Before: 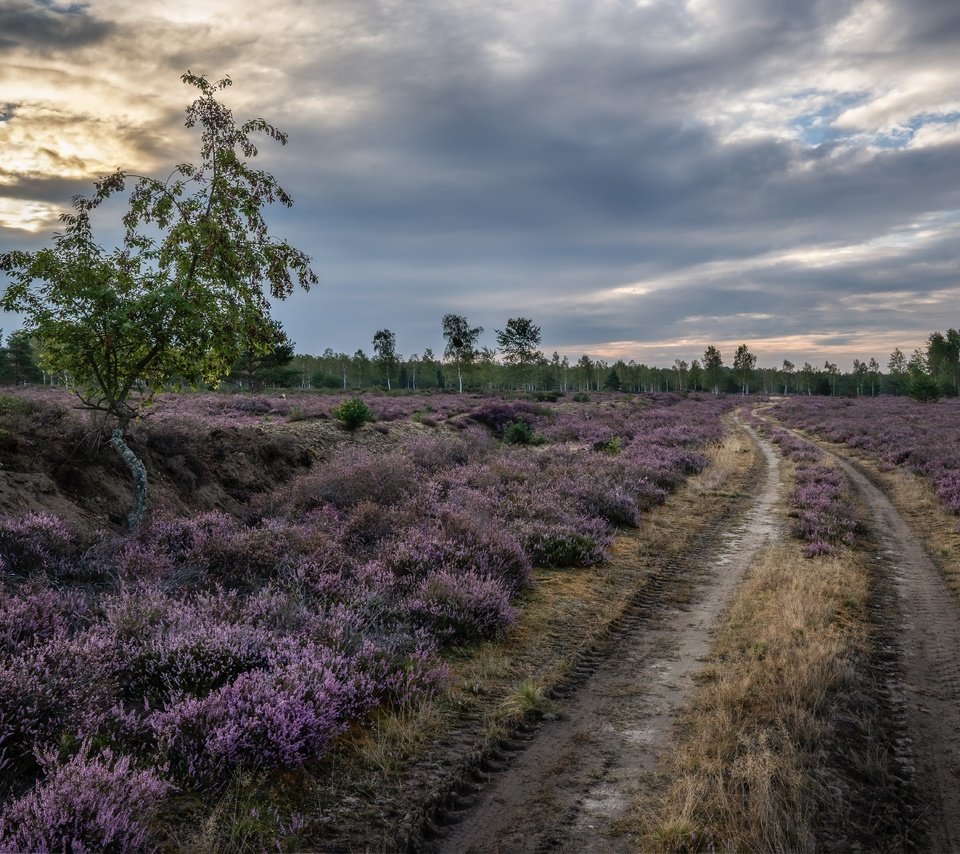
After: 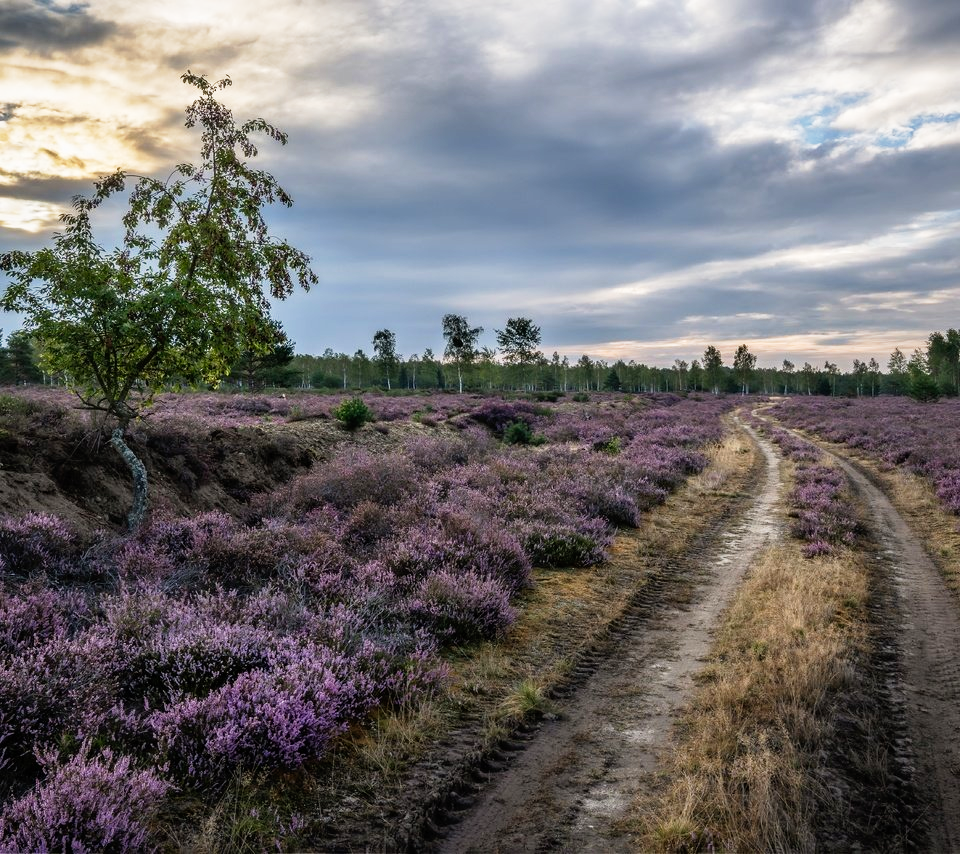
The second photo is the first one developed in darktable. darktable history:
tone curve: curves: ch0 [(0, 0) (0.051, 0.027) (0.096, 0.071) (0.241, 0.247) (0.455, 0.52) (0.594, 0.692) (0.715, 0.845) (0.84, 0.936) (1, 1)]; ch1 [(0, 0) (0.1, 0.038) (0.318, 0.243) (0.399, 0.351) (0.478, 0.469) (0.499, 0.499) (0.534, 0.549) (0.565, 0.605) (0.601, 0.644) (0.666, 0.701) (1, 1)]; ch2 [(0, 0) (0.453, 0.45) (0.479, 0.483) (0.504, 0.499) (0.52, 0.508) (0.561, 0.573) (0.592, 0.617) (0.824, 0.815) (1, 1)], preserve colors none
shadows and highlights: shadows 25.42, highlights -24.77
